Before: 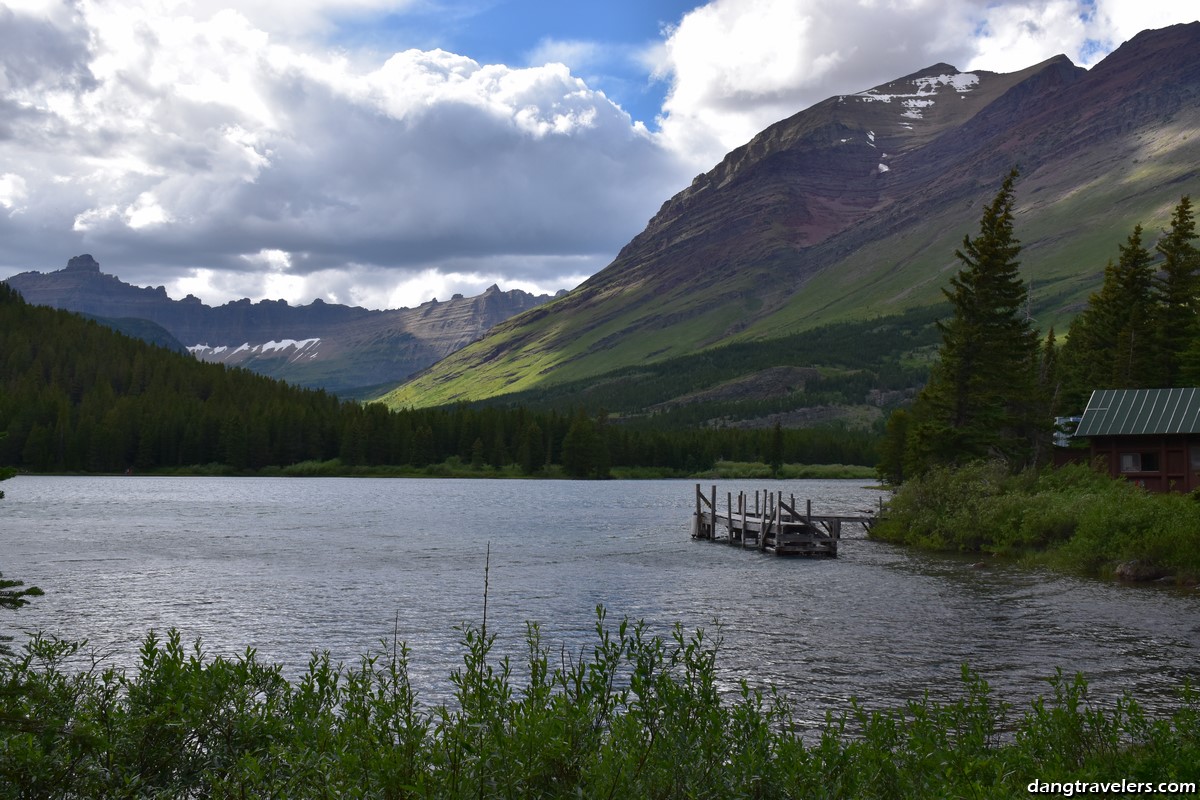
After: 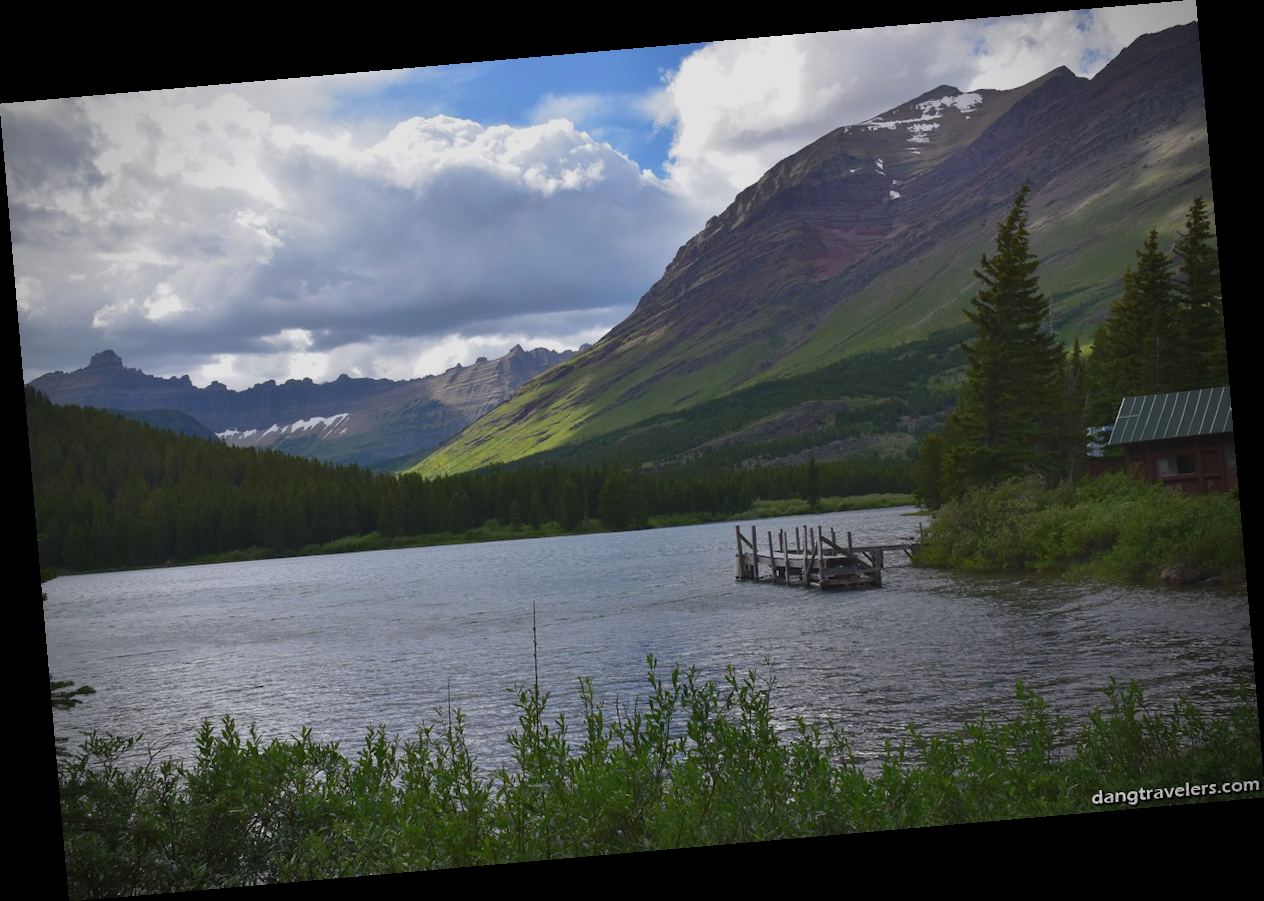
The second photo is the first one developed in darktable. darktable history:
tone curve: curves: ch0 [(0, 0) (0.003, 0.032) (0.011, 0.04) (0.025, 0.058) (0.044, 0.084) (0.069, 0.107) (0.1, 0.13) (0.136, 0.158) (0.177, 0.193) (0.224, 0.236) (0.277, 0.283) (0.335, 0.335) (0.399, 0.399) (0.468, 0.467) (0.543, 0.533) (0.623, 0.612) (0.709, 0.698) (0.801, 0.776) (0.898, 0.848) (1, 1)], preserve colors none
contrast brightness saturation: contrast 0.04, saturation 0.07
vignetting: fall-off start 75%, brightness -0.692, width/height ratio 1.084
rotate and perspective: rotation -4.98°, automatic cropping off
color balance rgb: contrast -10%
